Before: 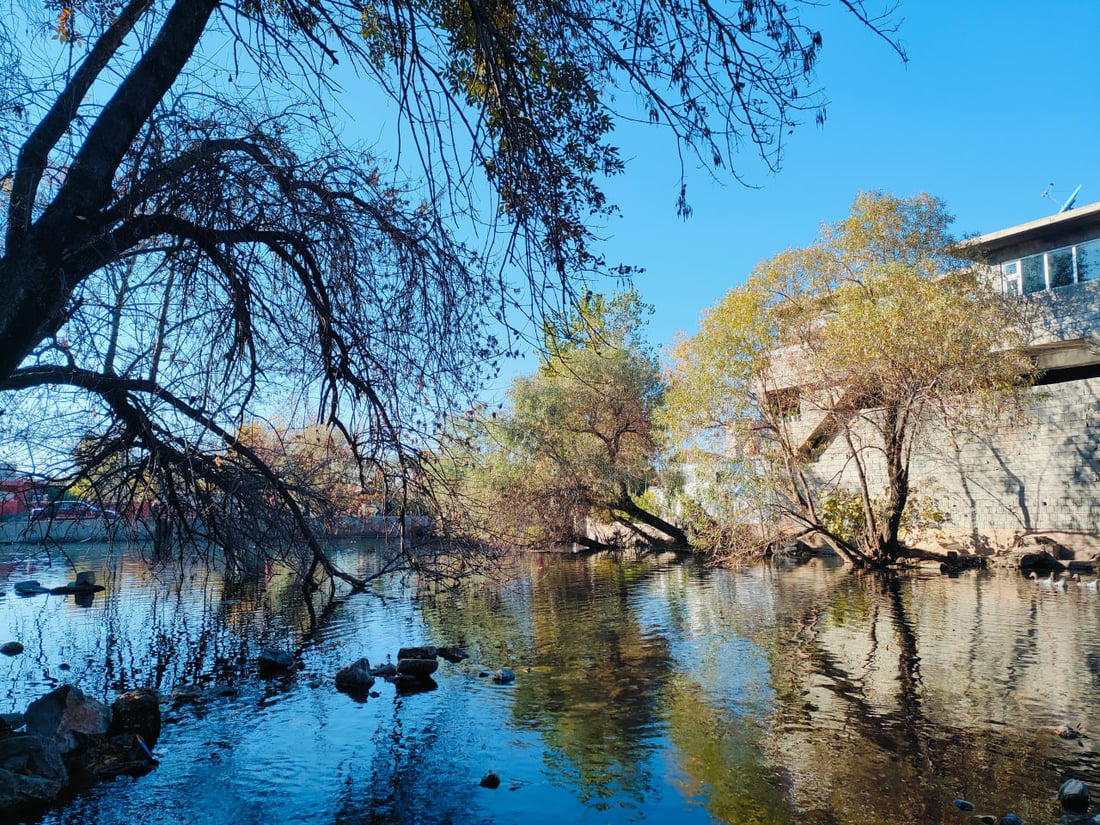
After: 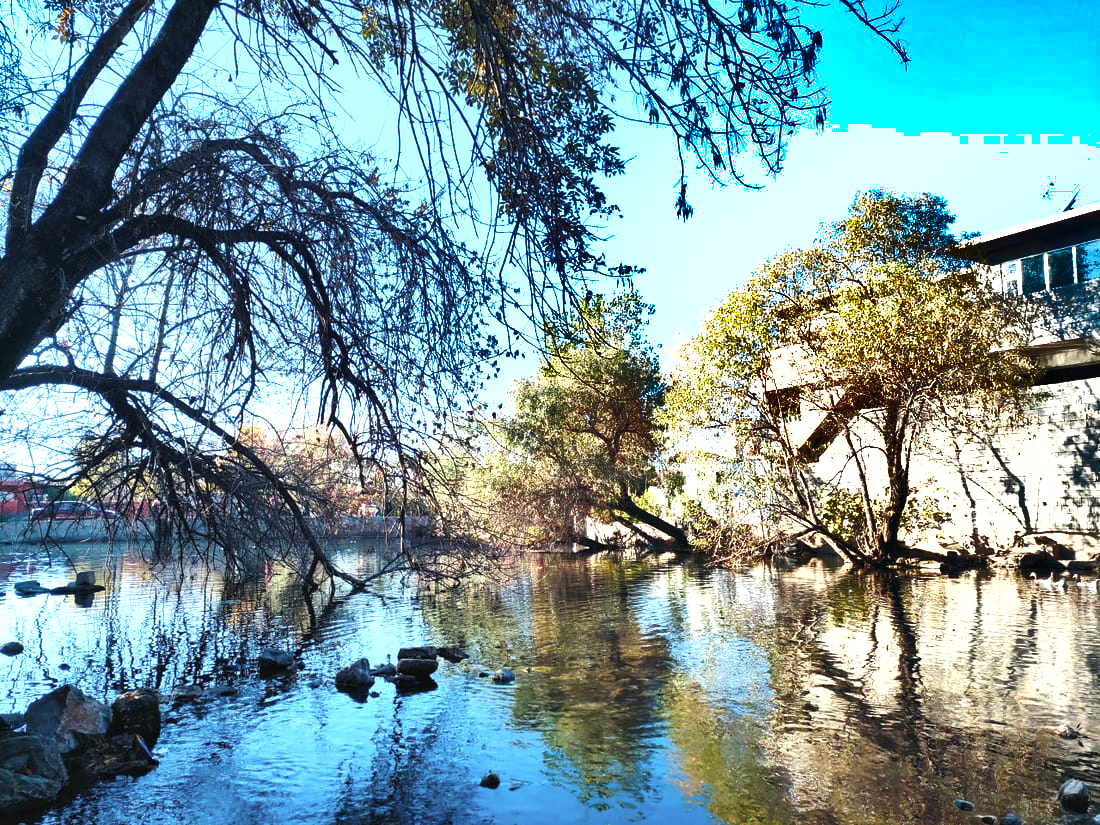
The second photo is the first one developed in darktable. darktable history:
shadows and highlights: shadows 20.91, highlights -82.73, soften with gaussian
contrast brightness saturation: saturation -0.17
exposure: black level correction 0, exposure 1.2 EV, compensate exposure bias true, compensate highlight preservation false
